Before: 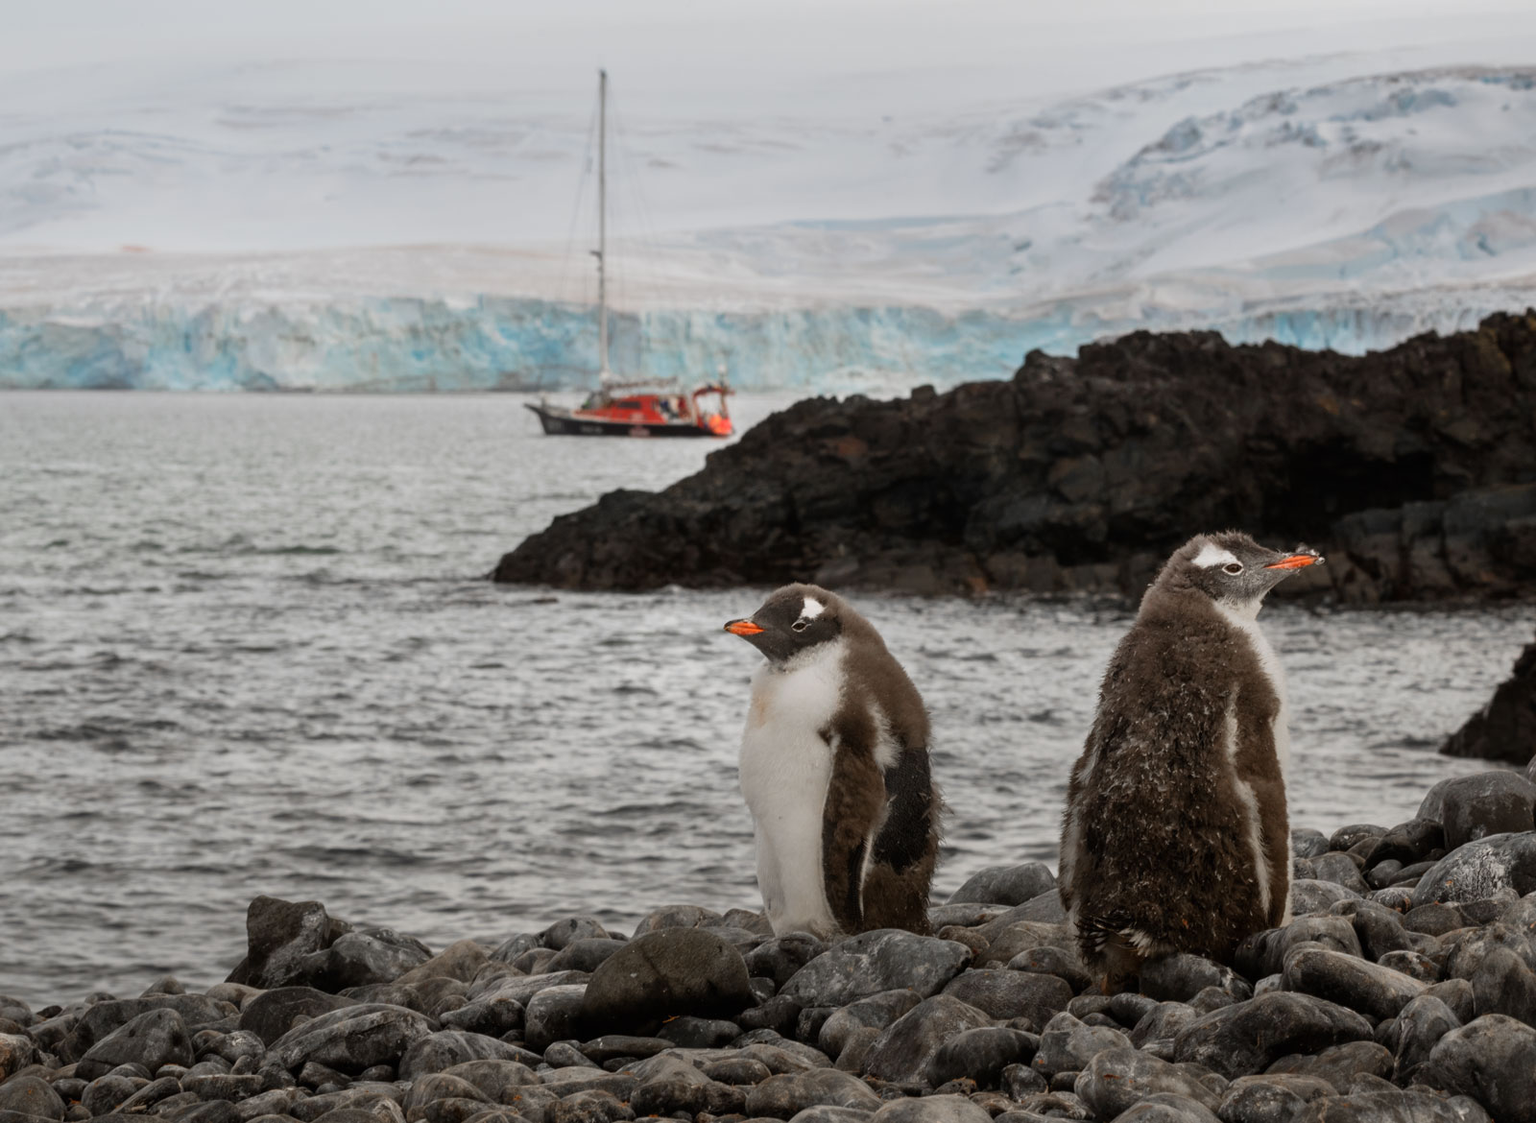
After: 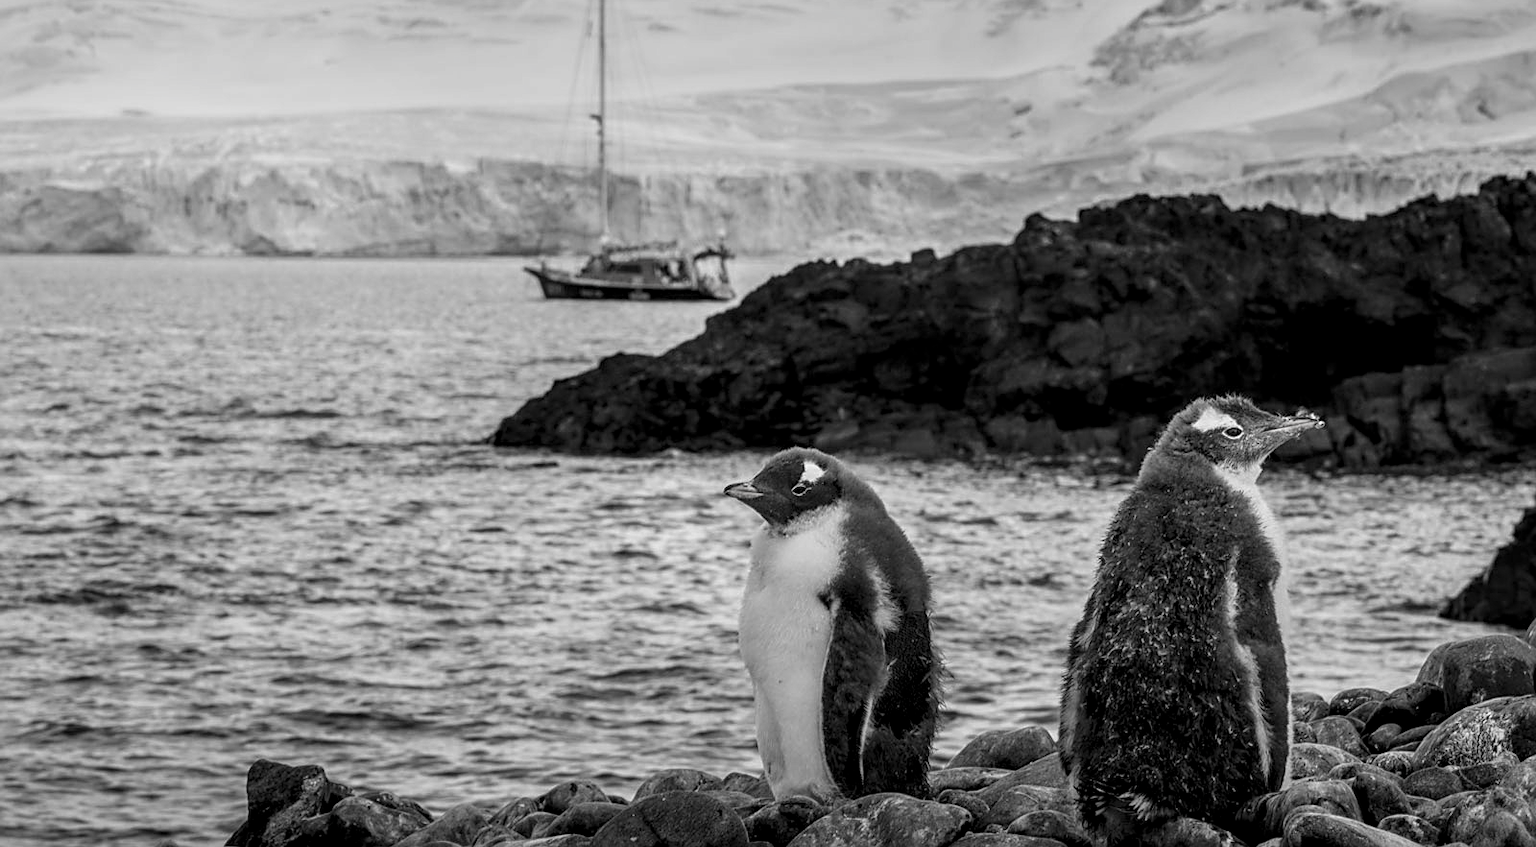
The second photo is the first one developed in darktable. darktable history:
velvia: strength 32.68%, mid-tones bias 0.204
contrast brightness saturation: saturation -0.994
crop and rotate: top 12.177%, bottom 12.31%
levels: mode automatic, levels [0.182, 0.542, 0.902]
local contrast: highlights 30%, detail 150%
sharpen: on, module defaults
